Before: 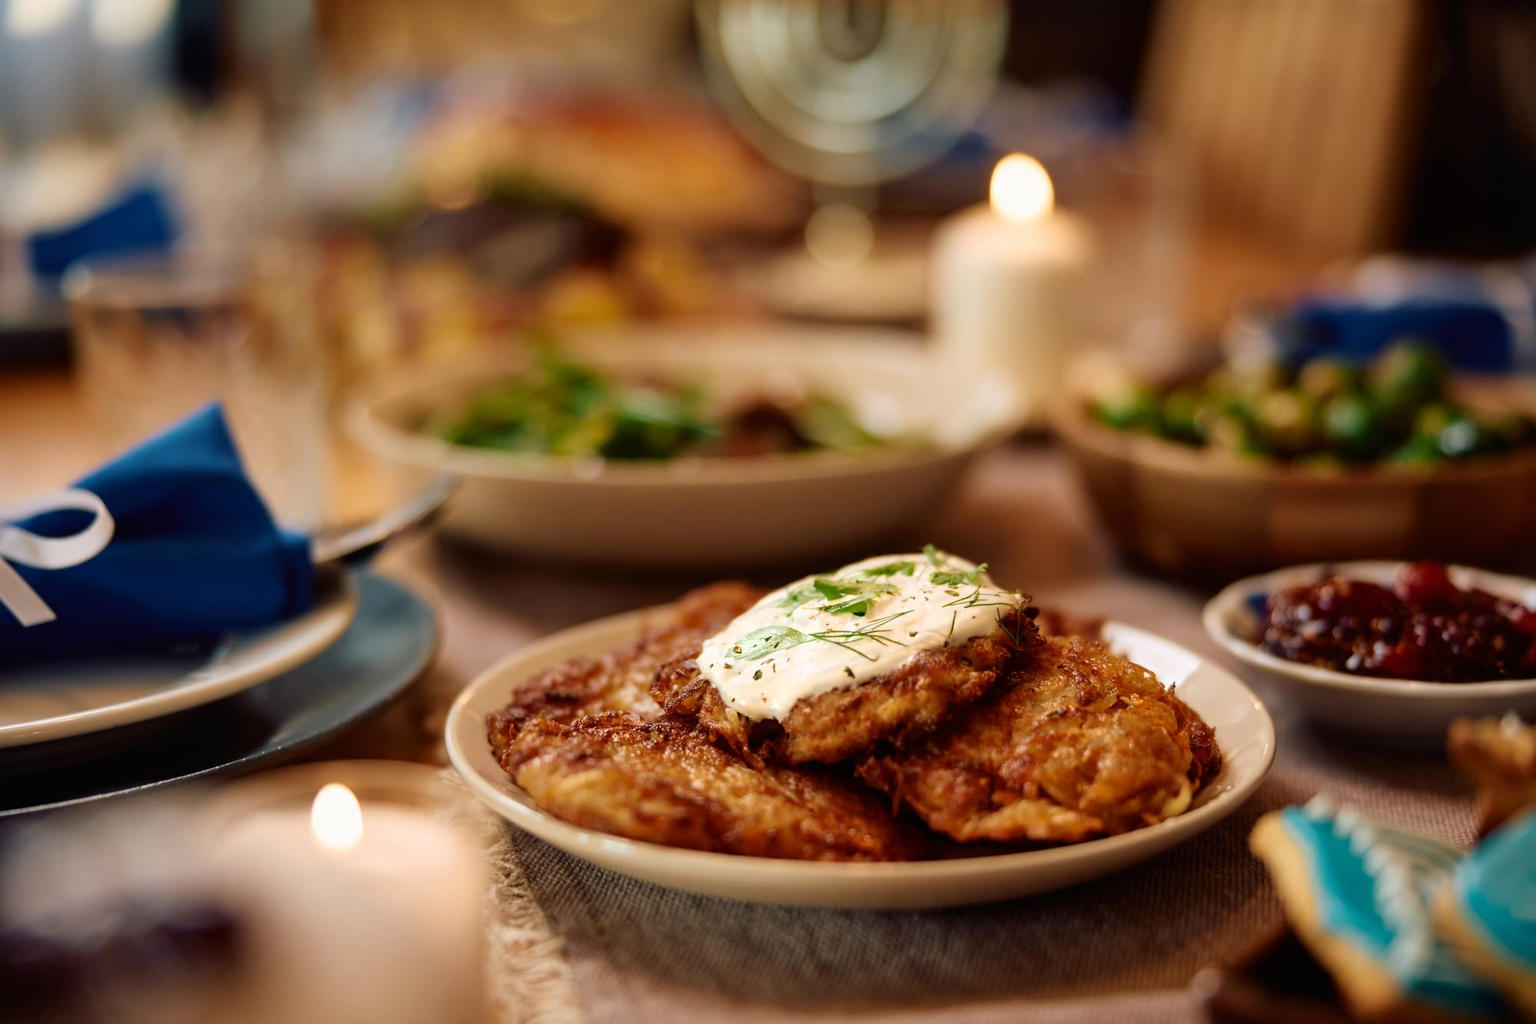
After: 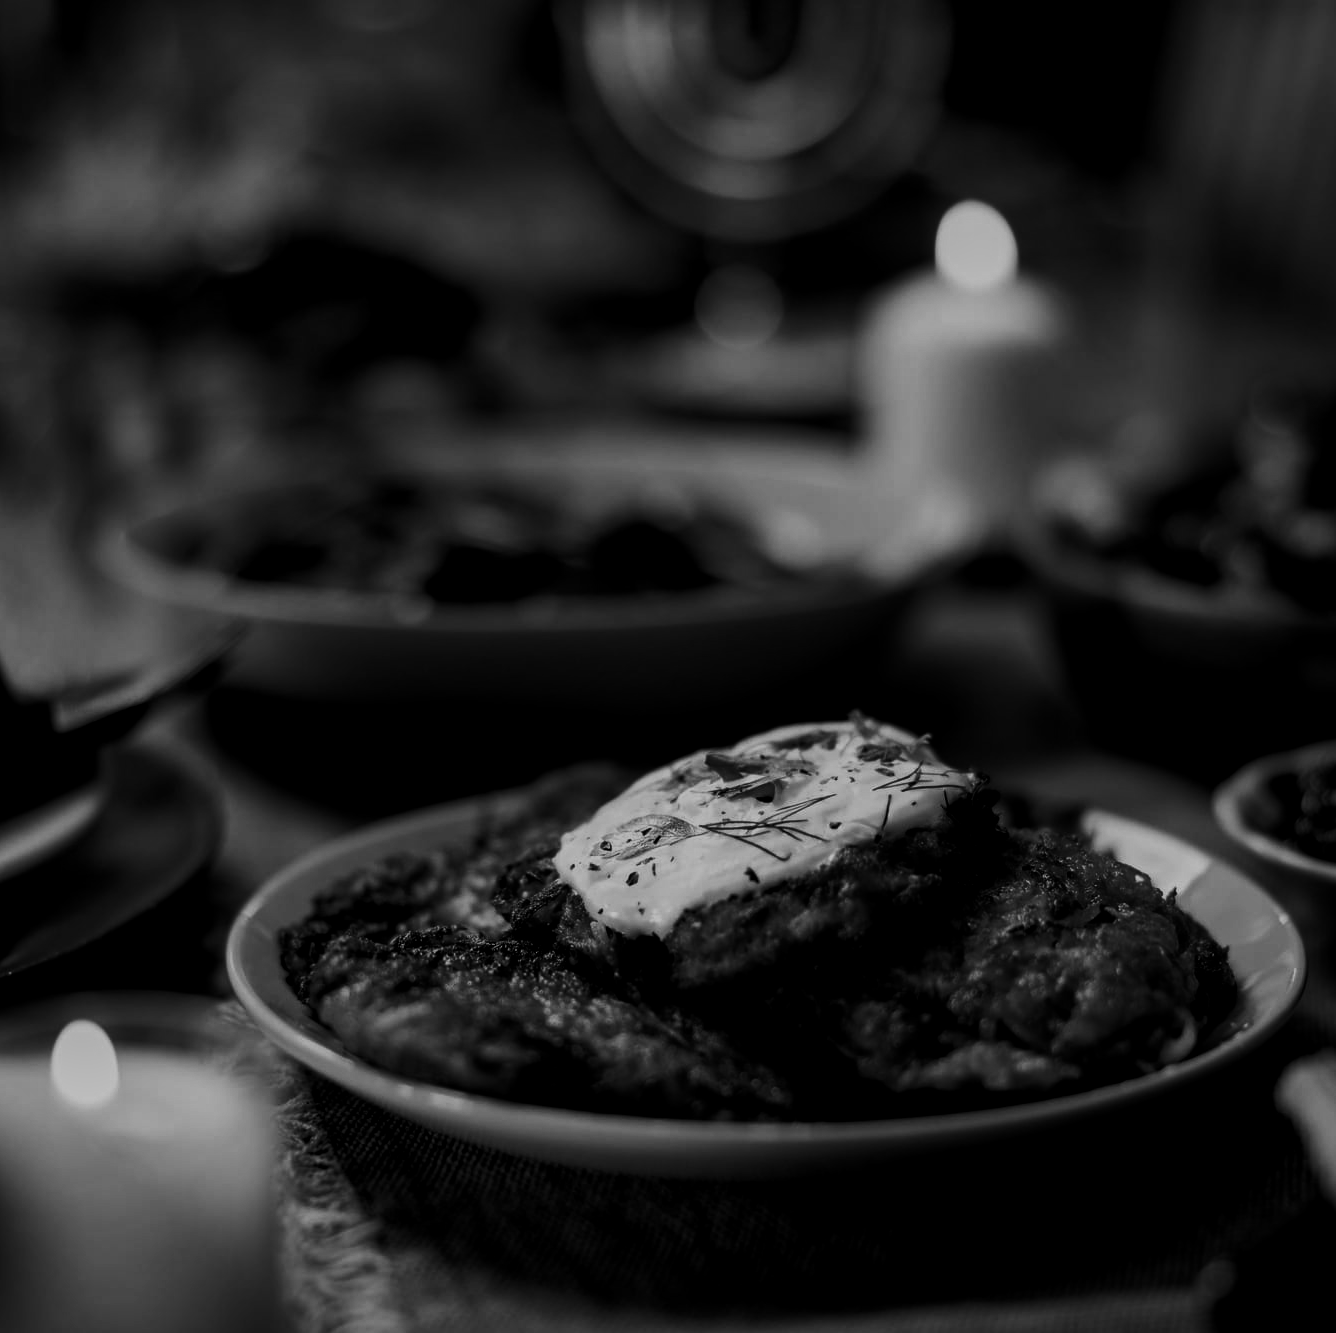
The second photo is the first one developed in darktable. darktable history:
local contrast: on, module defaults
sigmoid: contrast 1.22, skew 0.65
contrast brightness saturation: contrast 0.02, brightness -1, saturation -1
crop and rotate: left 17.732%, right 15.423%
